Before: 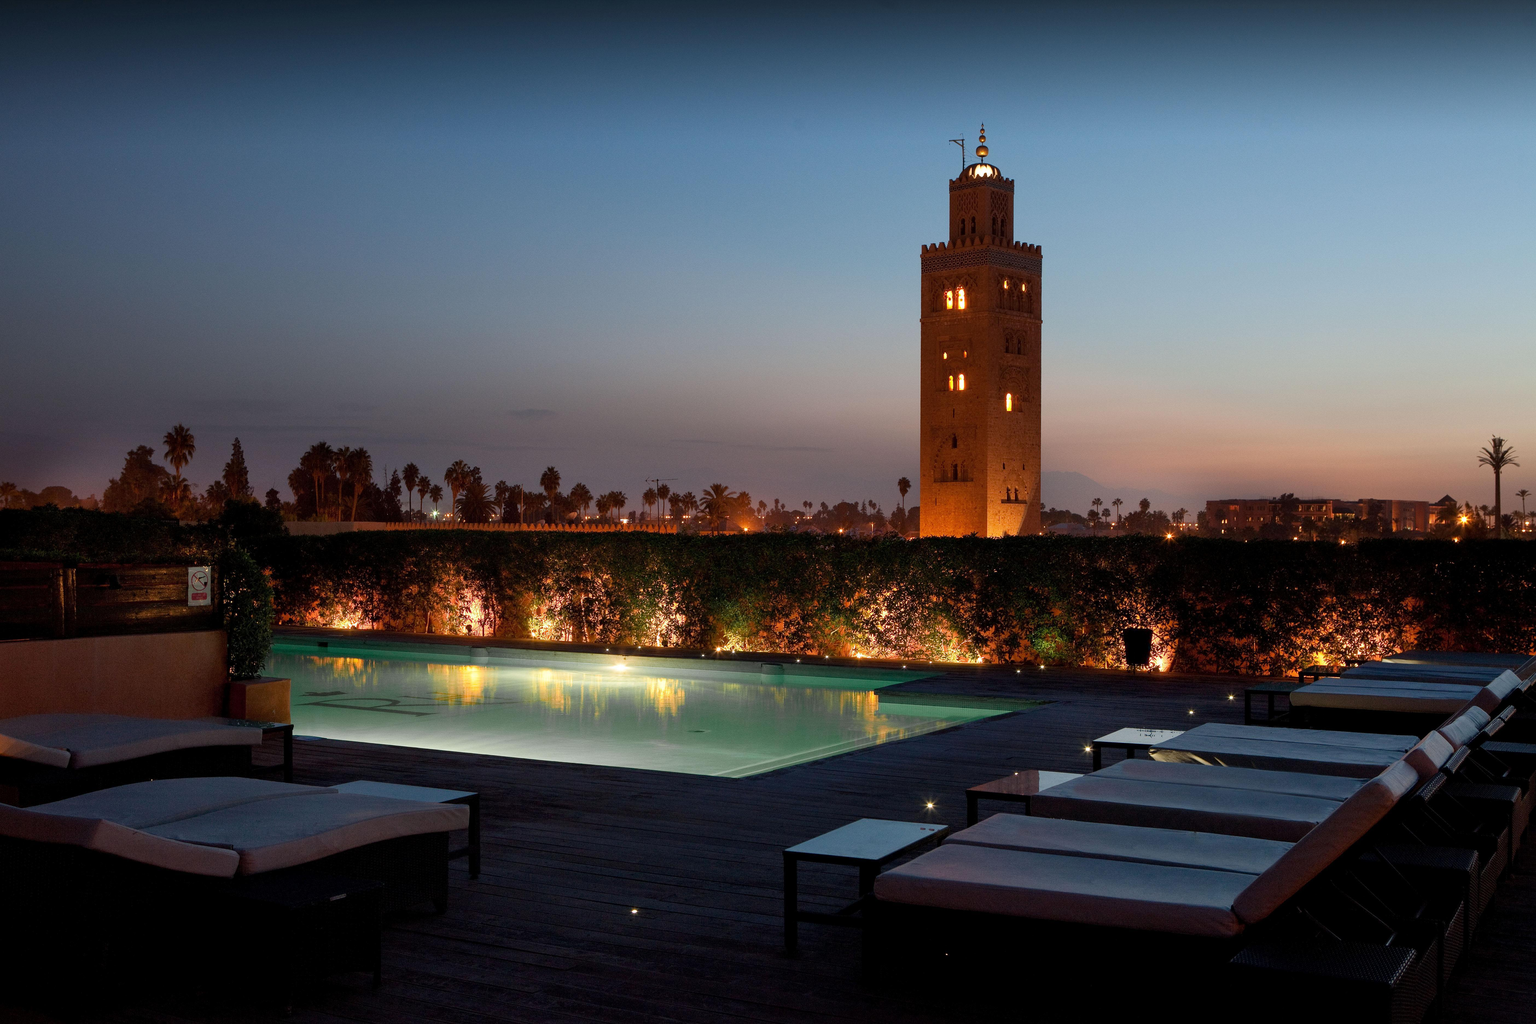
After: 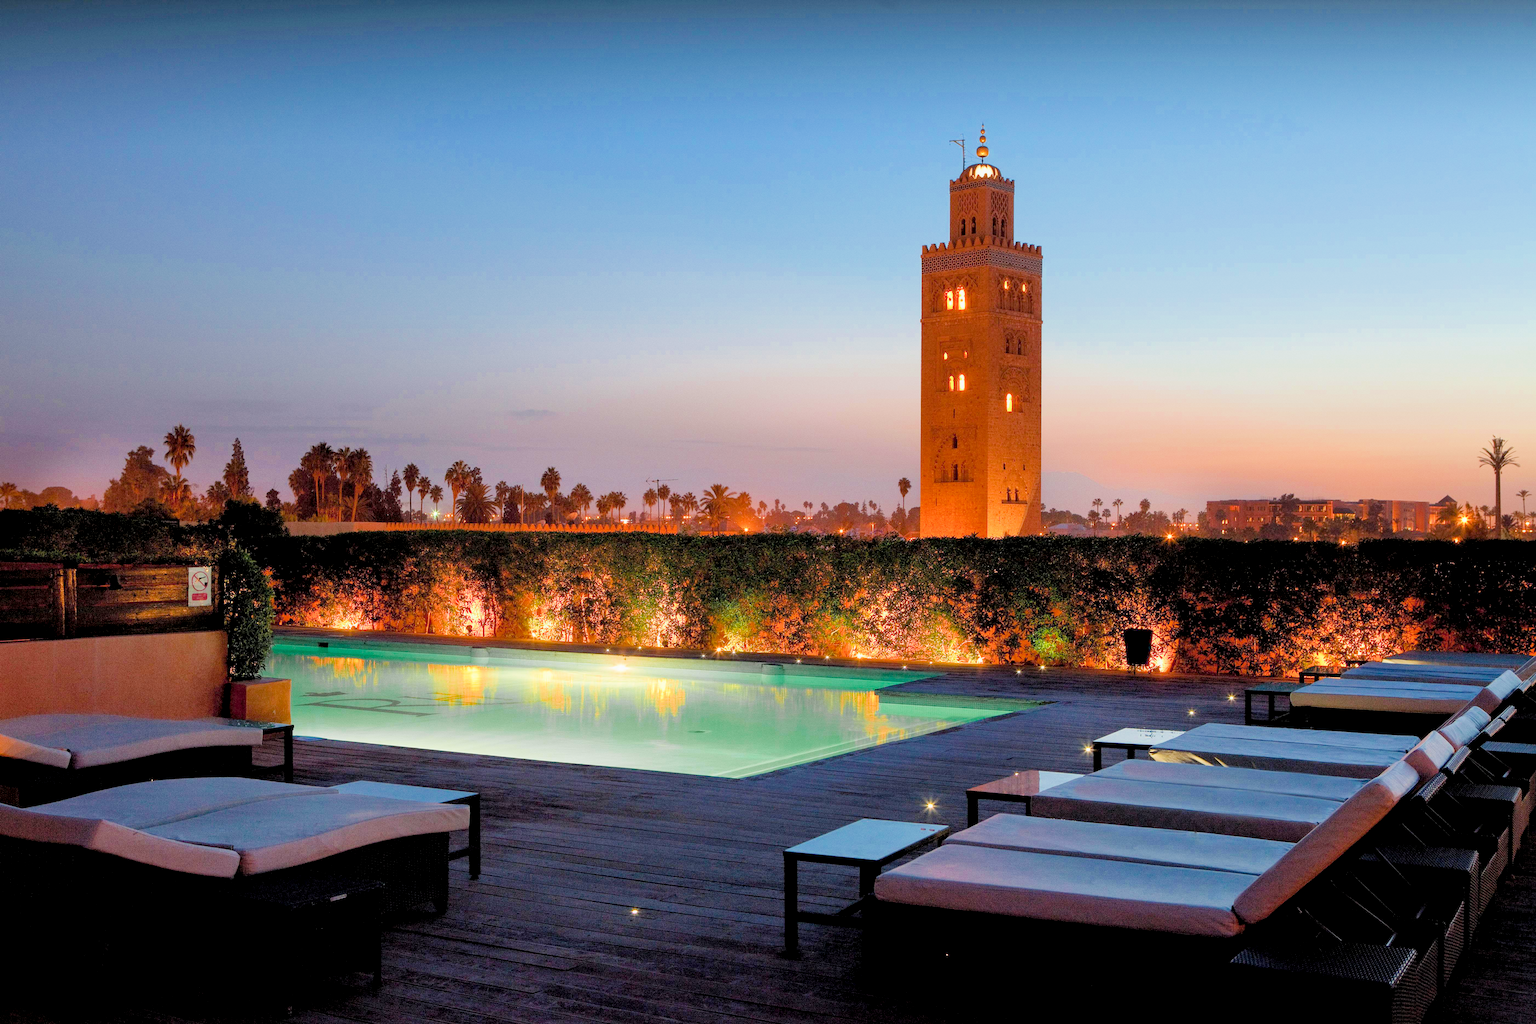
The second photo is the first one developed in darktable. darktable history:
local contrast: highlights 100%, shadows 100%, detail 120%, midtone range 0.2
exposure: black level correction 0, compensate exposure bias true, compensate highlight preservation false
color balance rgb: perceptual saturation grading › global saturation 10%, global vibrance 20%
filmic rgb: middle gray luminance 3.44%, black relative exposure -5.92 EV, white relative exposure 6.33 EV, threshold 6 EV, dynamic range scaling 22.4%, target black luminance 0%, hardness 2.33, latitude 45.85%, contrast 0.78, highlights saturation mix 100%, shadows ↔ highlights balance 0.033%, add noise in highlights 0, preserve chrominance max RGB, color science v3 (2019), use custom middle-gray values true, iterations of high-quality reconstruction 0, contrast in highlights soft, enable highlight reconstruction true
